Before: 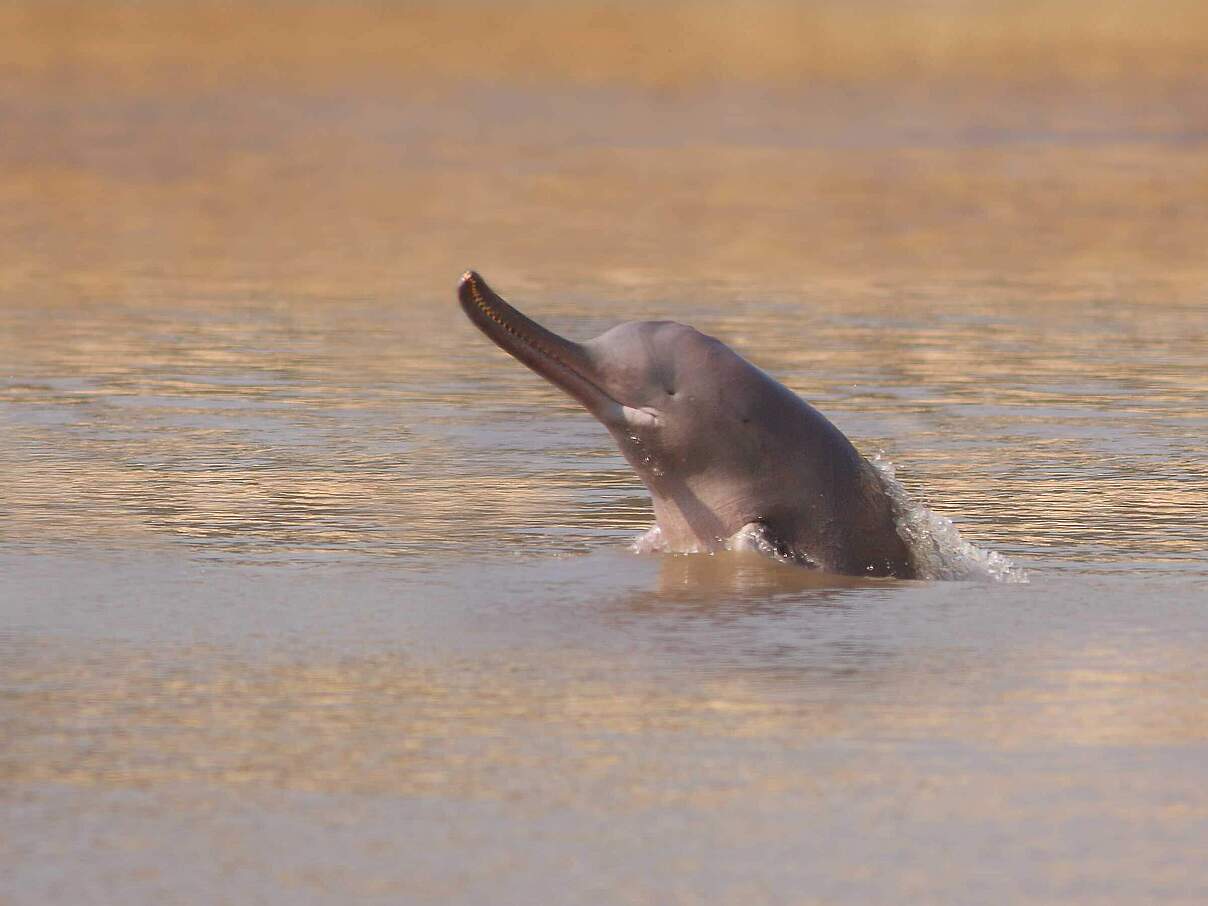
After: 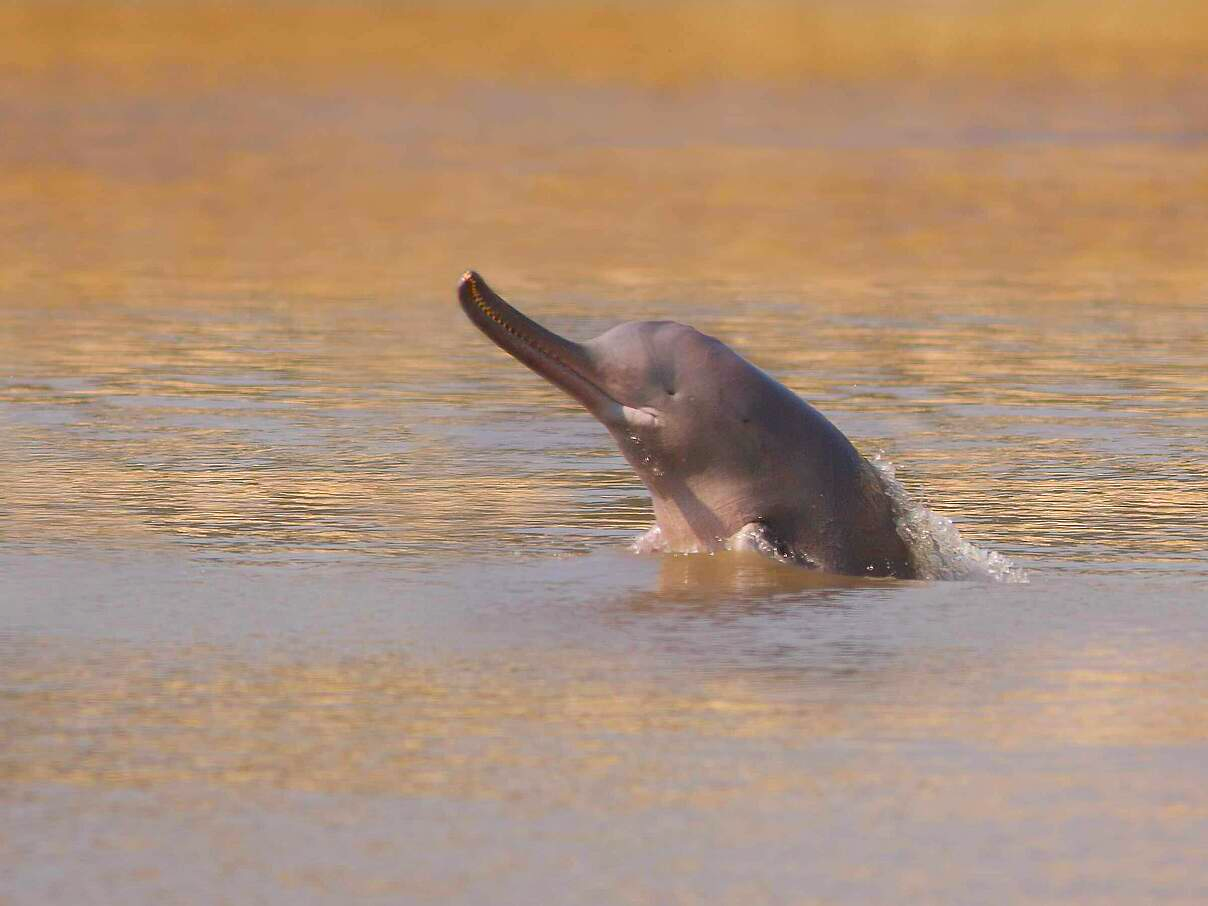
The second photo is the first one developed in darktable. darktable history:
tone equalizer: edges refinement/feathering 500, mask exposure compensation -1.57 EV, preserve details no
color balance rgb: shadows lift › chroma 2.014%, shadows lift › hue 216.36°, perceptual saturation grading › global saturation 30.707%, global vibrance 10.008%
